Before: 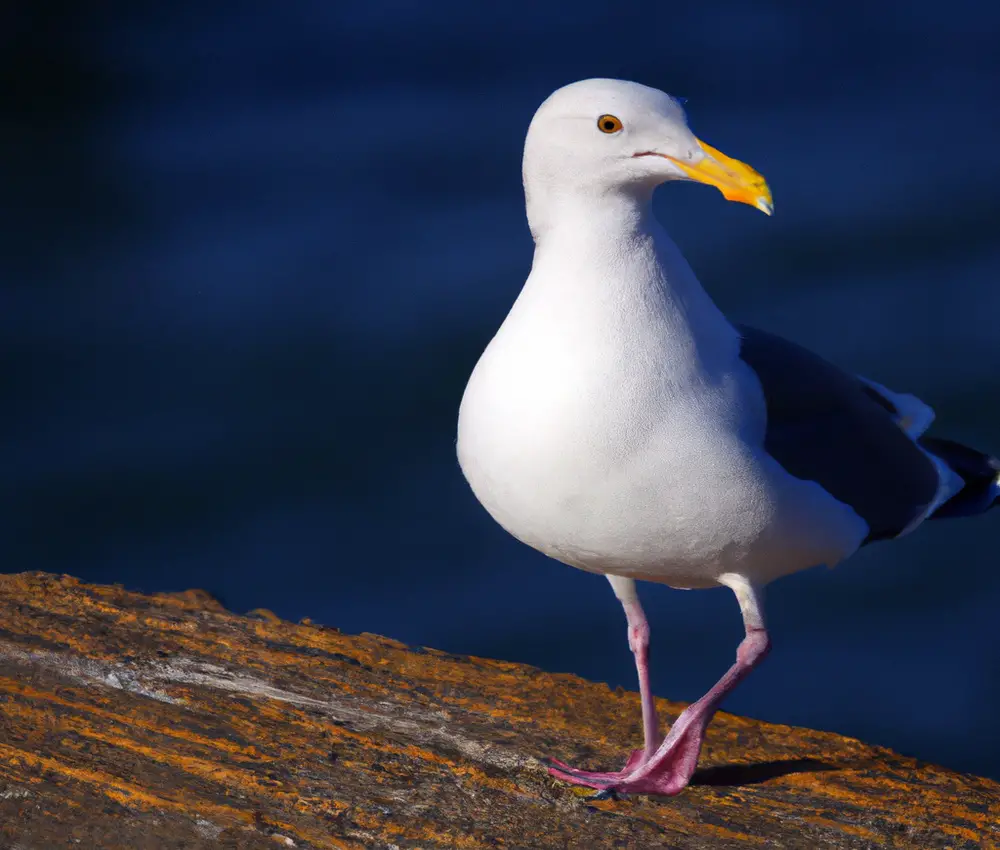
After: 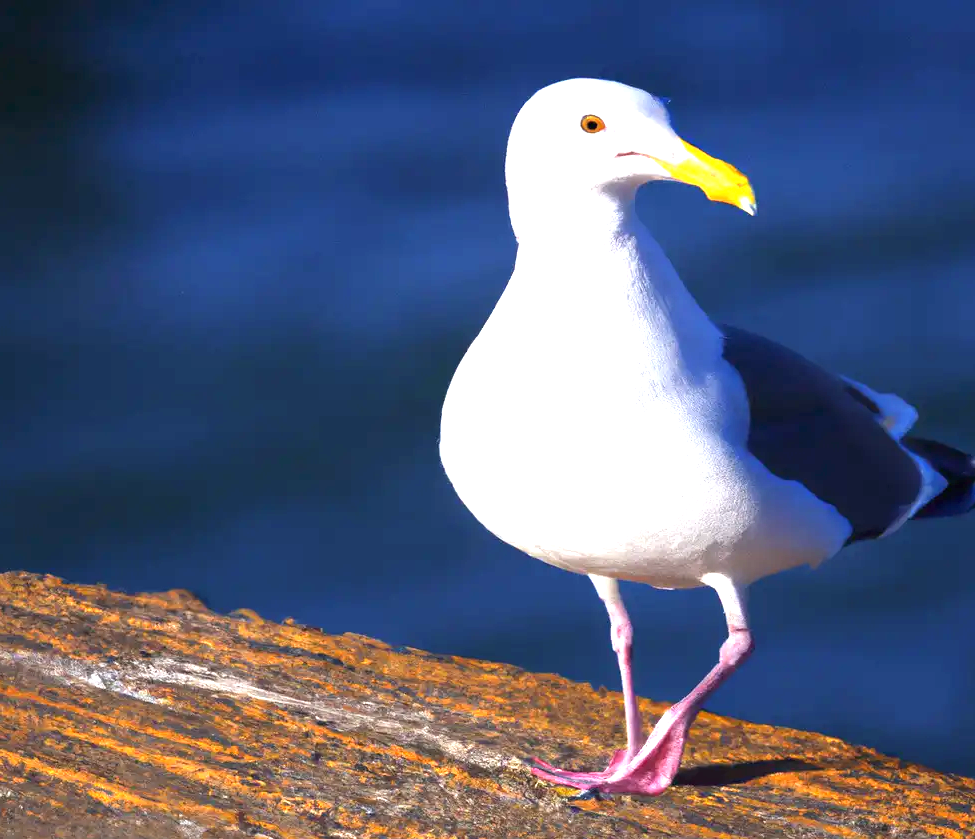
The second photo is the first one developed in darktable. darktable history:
exposure: black level correction 0, exposure 1.675 EV, compensate exposure bias true, compensate highlight preservation false
crop and rotate: left 1.774%, right 0.633%, bottom 1.28%
